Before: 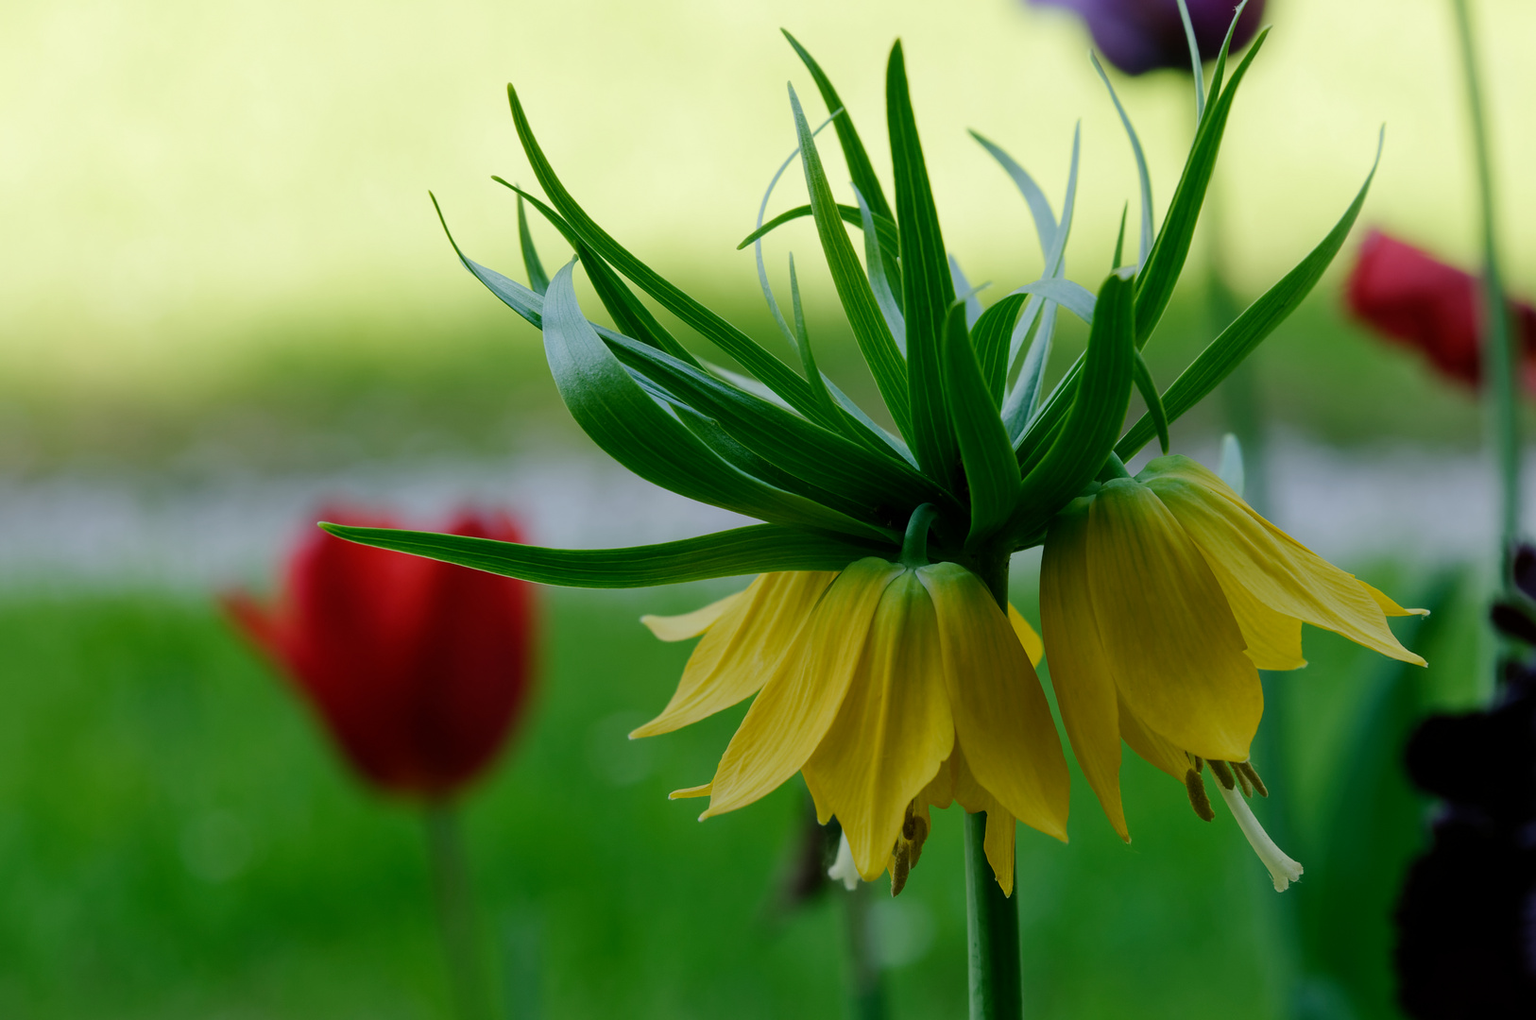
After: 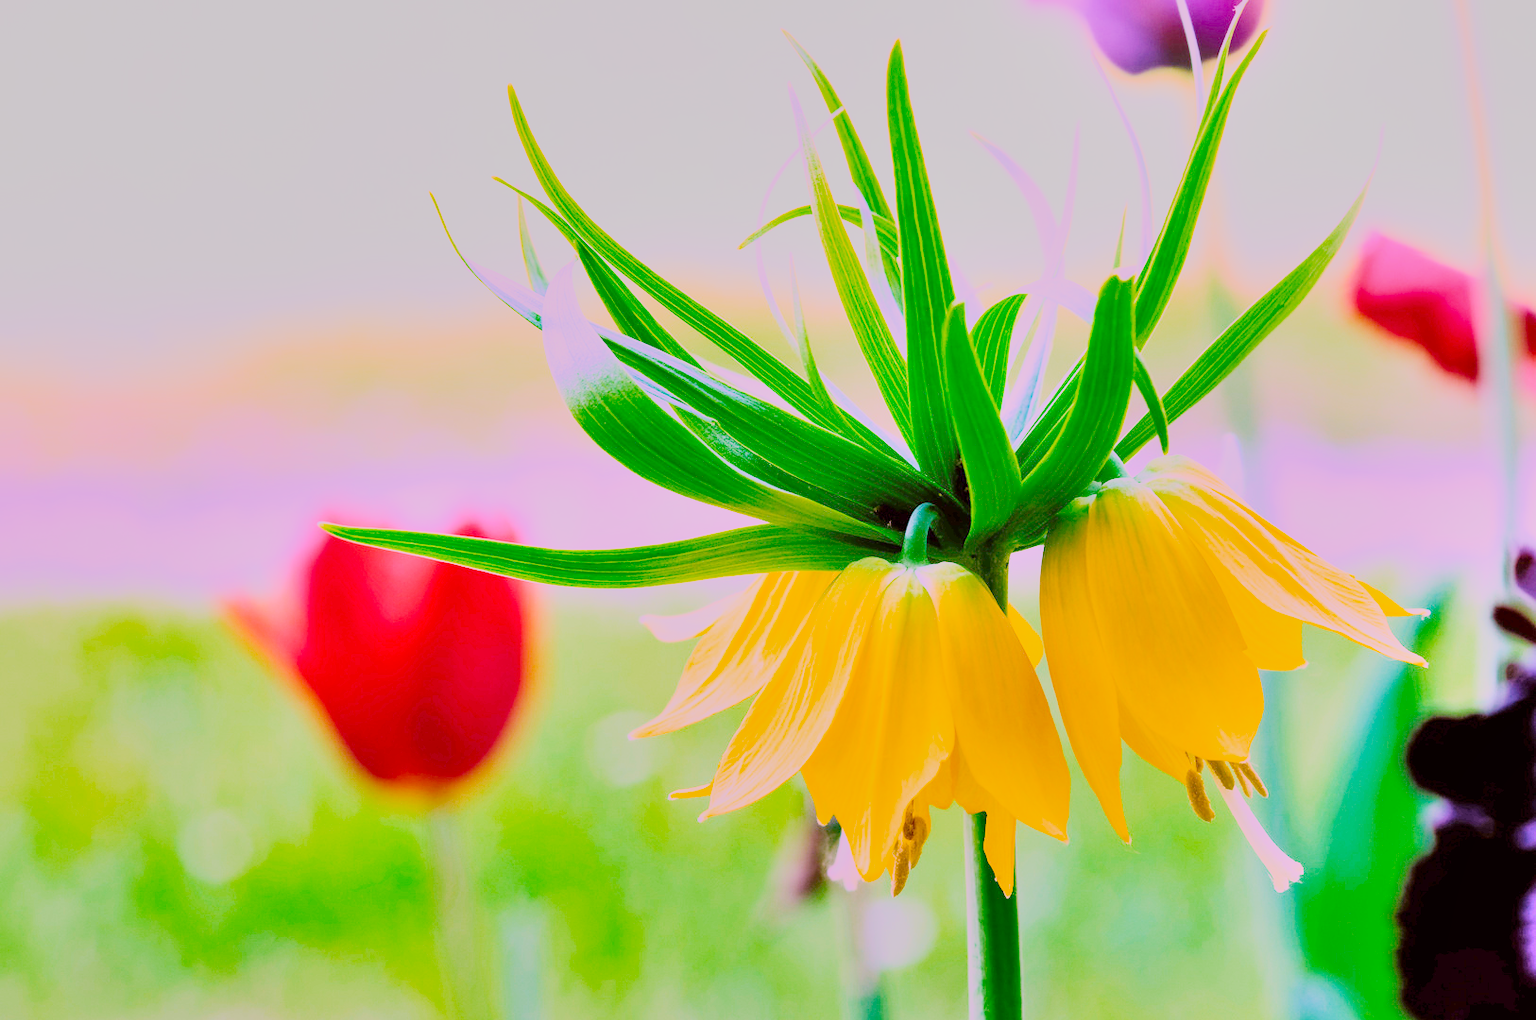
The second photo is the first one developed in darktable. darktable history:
white balance: red 1.828, blue 1.8
highlight reconstruction: iterations 1, diameter of reconstruction 64 px
exposure: black level correction 0, exposure 0.7 EV, compensate exposure bias true, compensate highlight preservation false
filmic rgb: black relative exposure -7.65 EV, white relative exposure 4.56 EV, hardness 3.61, contrast 0.812, color science v6 (2022)
base curve: curves: ch0 [(0, 0) (0.026, 0.03) (0.109, 0.232) (0.351, 0.748) (0.669, 0.968) (1, 1)]
shadows and highlights: soften with gaussian
tone curve: curves: ch0 [(0, 0) (0.08, 0.04) (0.17, 0.11) (0.5, 0.5) (0.83, 0.89) (0.92, 0.96) (1, 1)], preserve colors none
color balance rgb: linear chroma grading › global chroma -5.5%
color balance: lift [1, 1.007, 1, 1]
